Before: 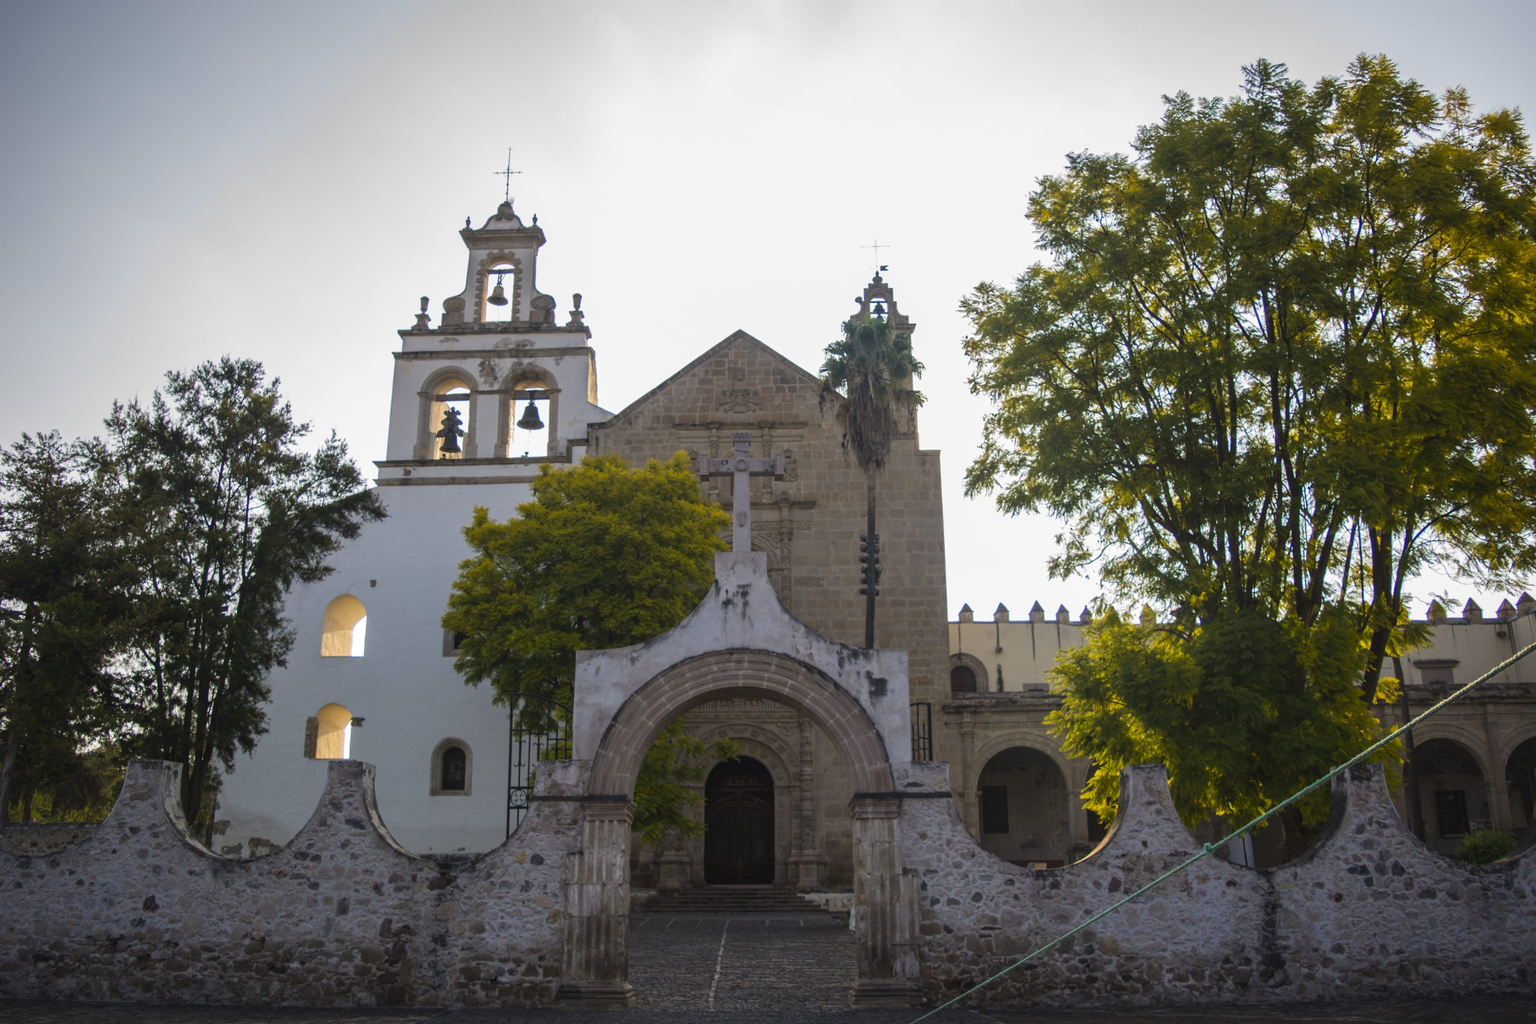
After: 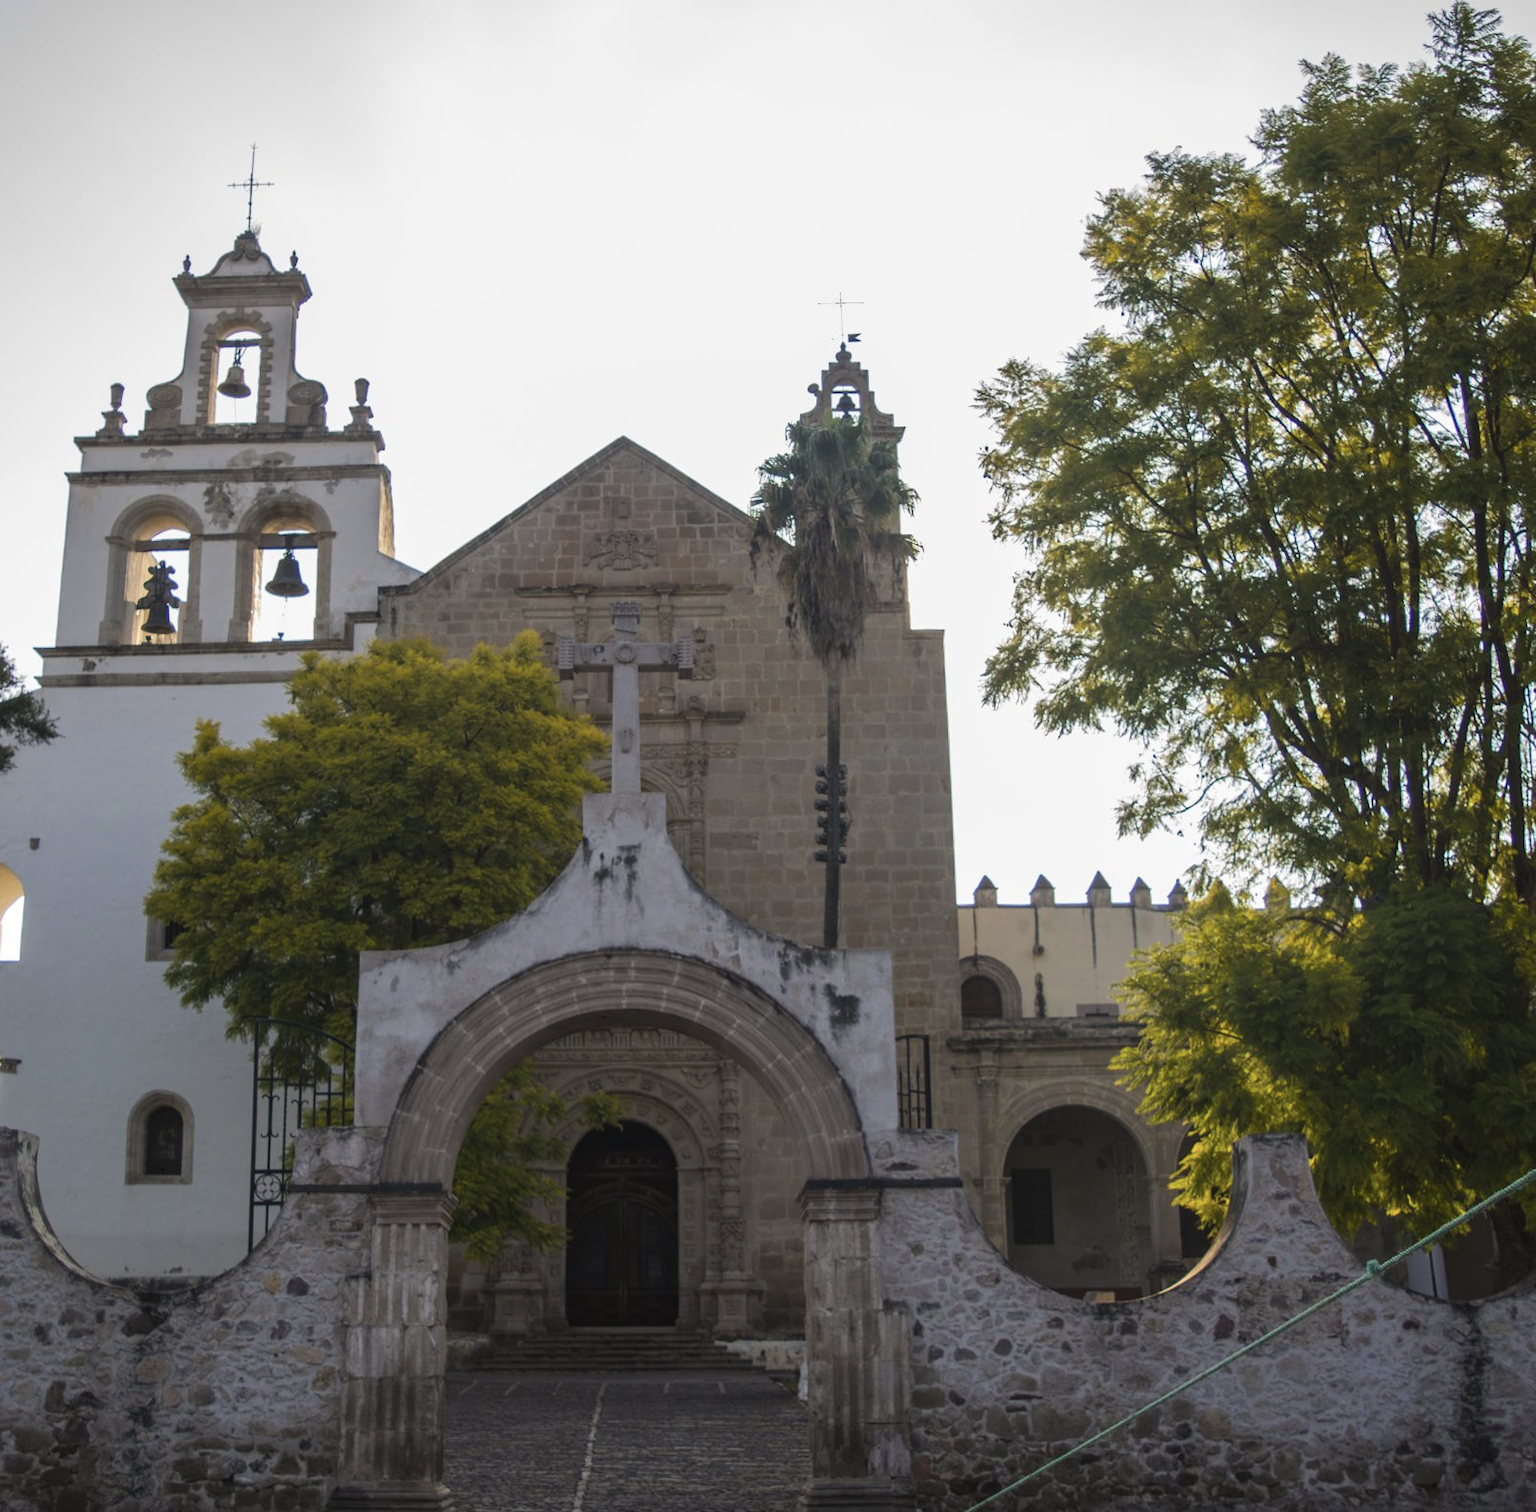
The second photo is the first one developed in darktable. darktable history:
crop and rotate: left 22.918%, top 5.629%, right 14.711%, bottom 2.247%
contrast brightness saturation: saturation -0.17
